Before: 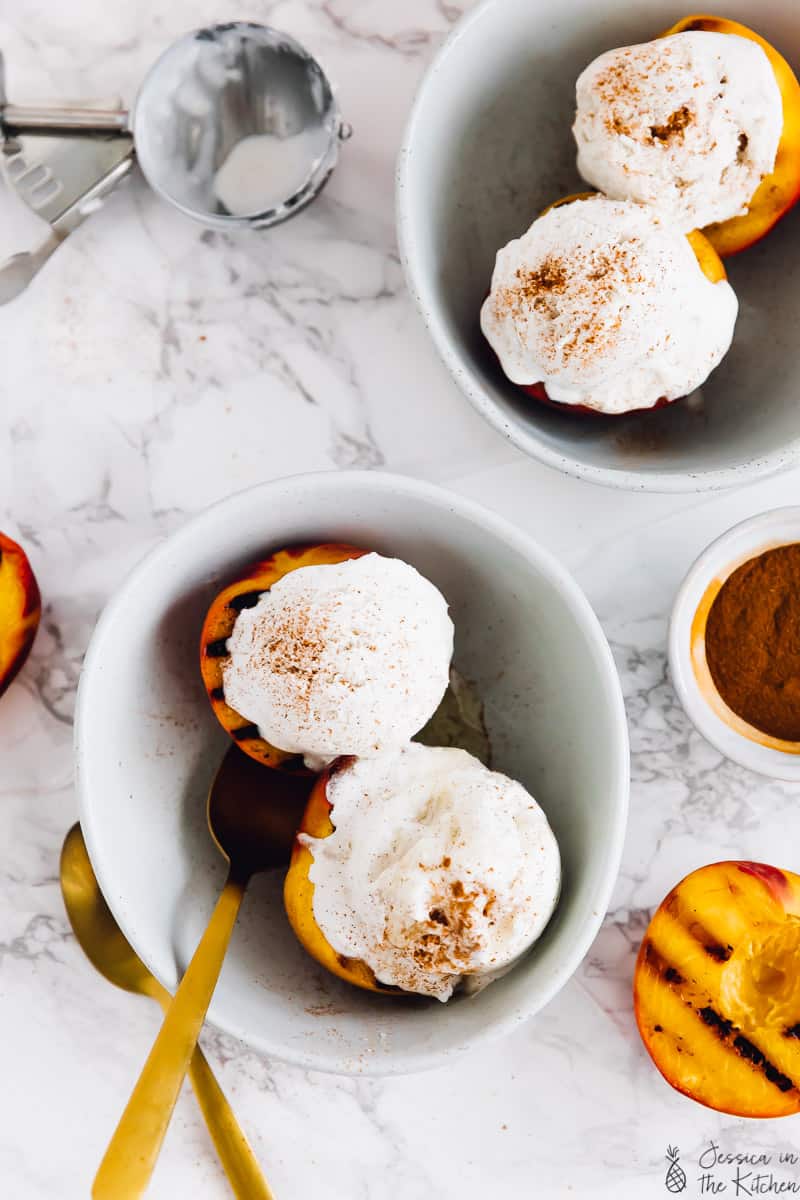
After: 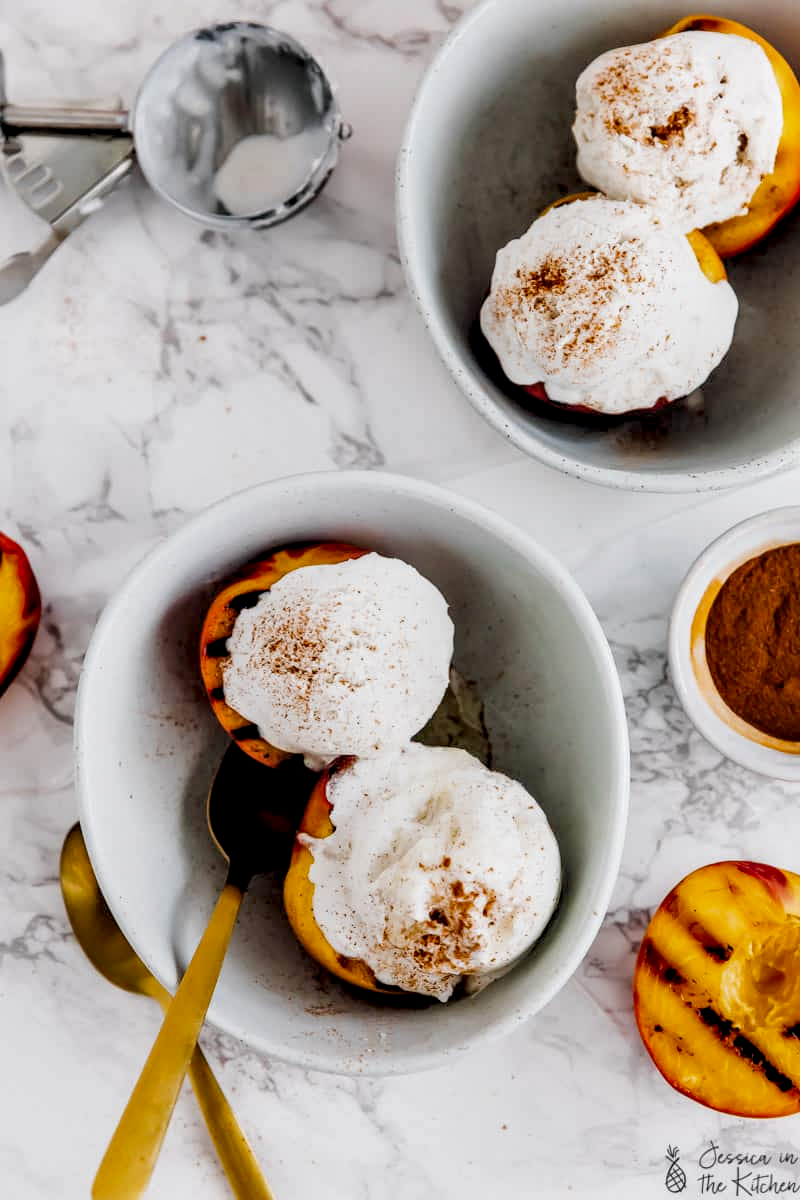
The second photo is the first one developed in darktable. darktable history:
contrast brightness saturation: contrast -0.017, brightness -0.008, saturation 0.039
filmic rgb: black relative exposure -11.86 EV, white relative exposure 5.41 EV, threshold 5.98 EV, hardness 4.49, latitude 49.48%, contrast 1.14, enable highlight reconstruction true
tone equalizer: -8 EV 0.236 EV, -7 EV 0.44 EV, -6 EV 0.451 EV, -5 EV 0.275 EV, -3 EV -0.251 EV, -2 EV -0.402 EV, -1 EV -0.416 EV, +0 EV -0.266 EV, edges refinement/feathering 500, mask exposure compensation -1.57 EV, preserve details no
exposure: exposure 0.21 EV, compensate exposure bias true, compensate highlight preservation false
local contrast: highlights 60%, shadows 62%, detail 160%
